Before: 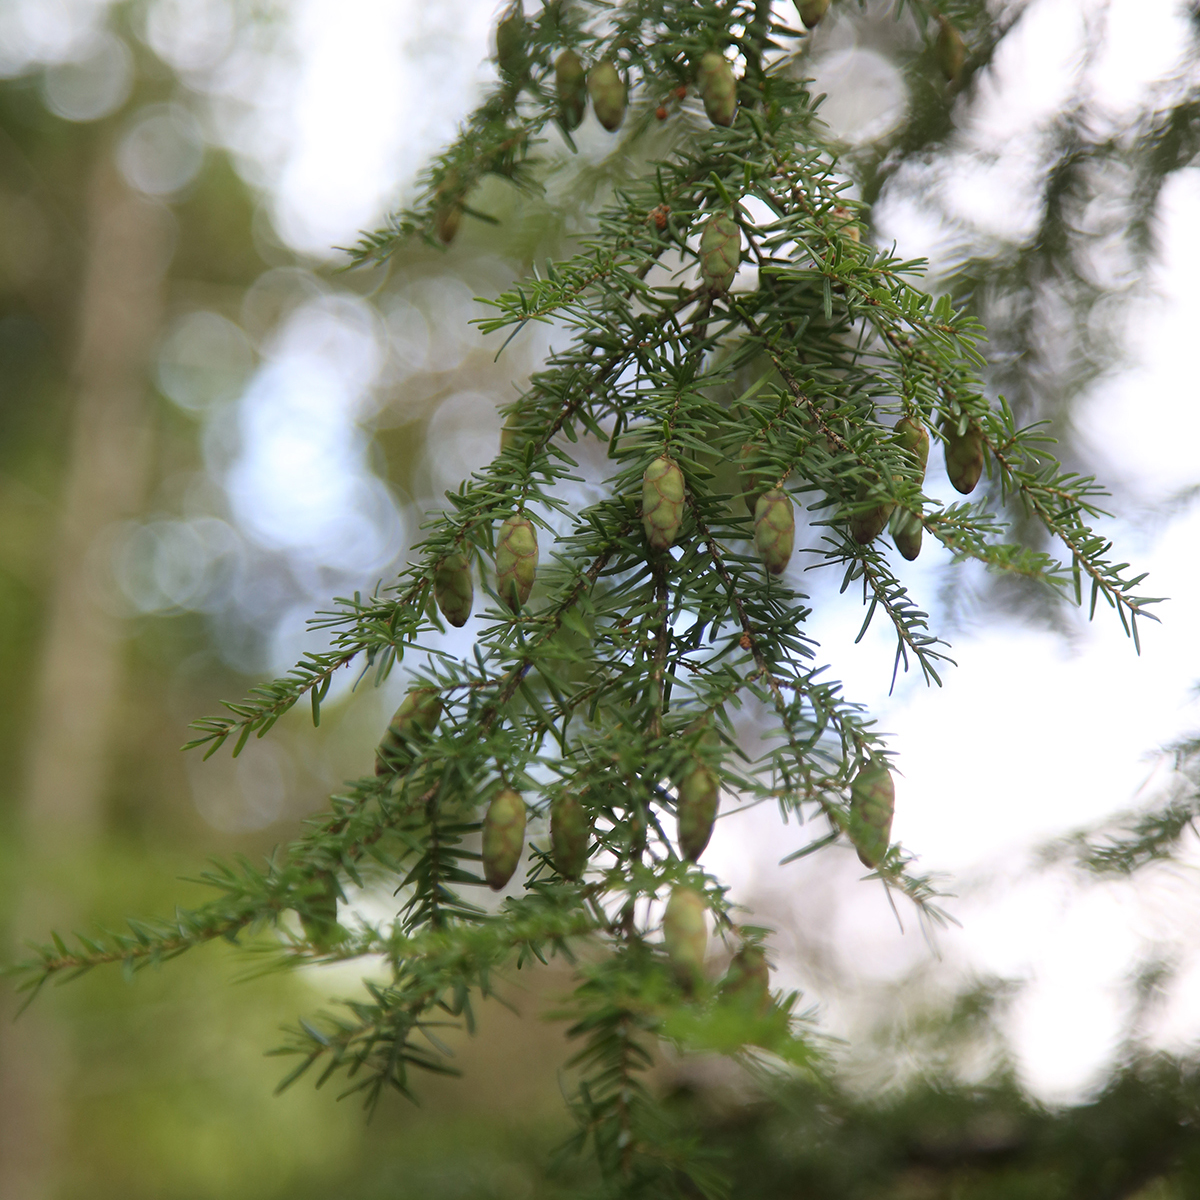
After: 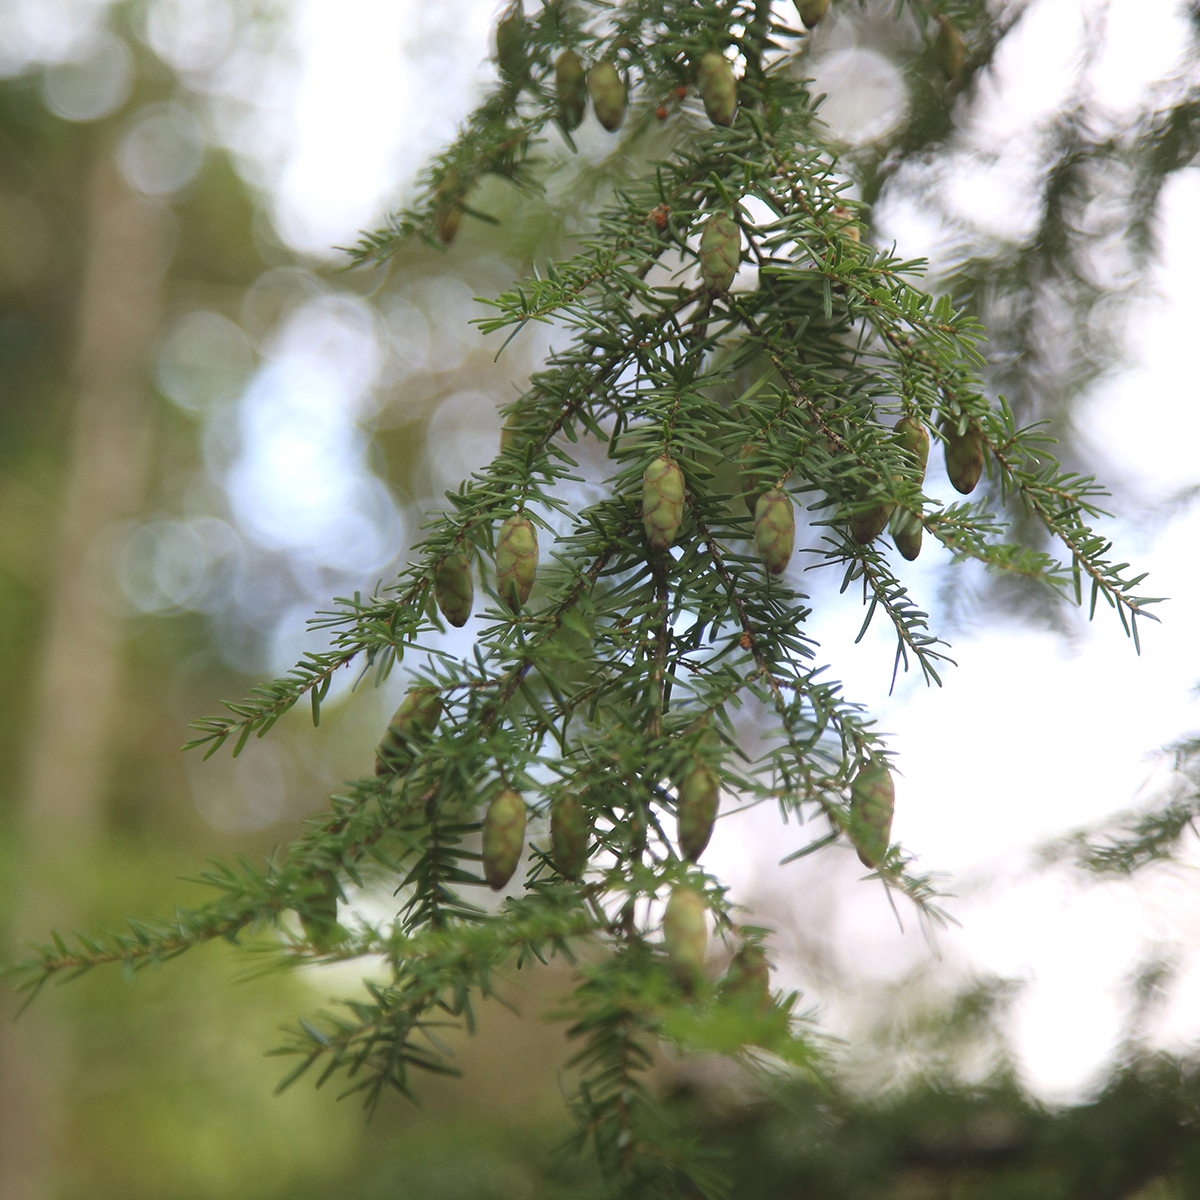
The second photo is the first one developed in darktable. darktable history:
exposure: black level correction -0.008, exposure 0.067 EV, compensate highlight preservation false
